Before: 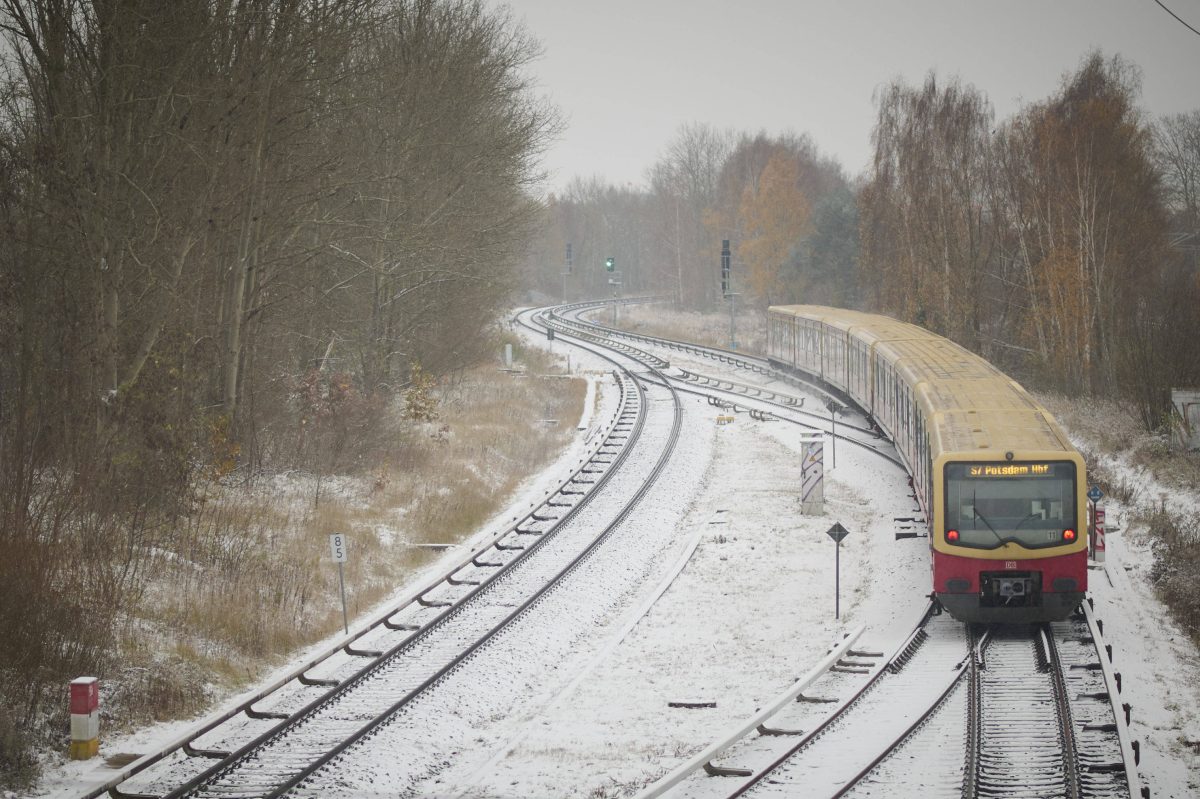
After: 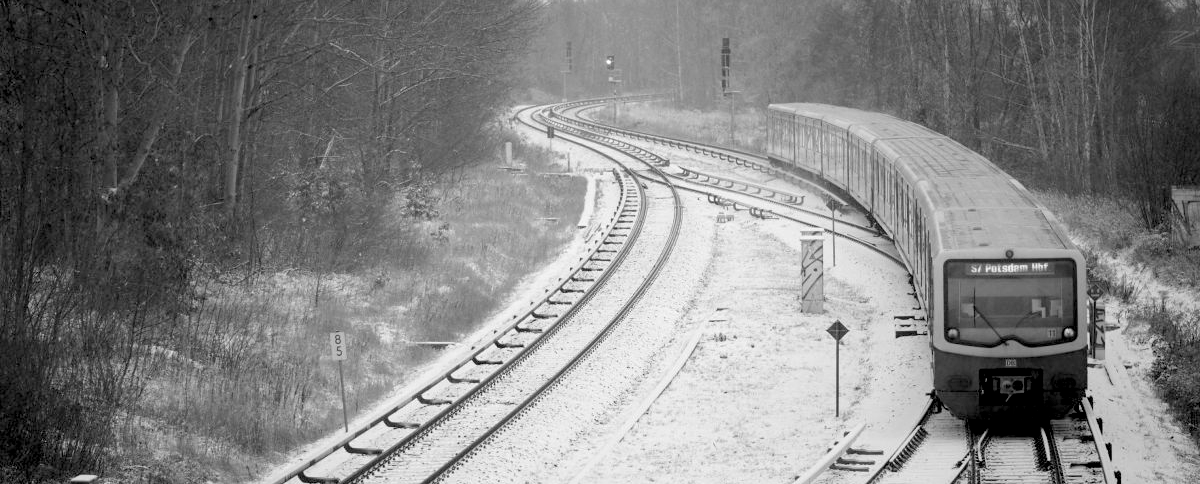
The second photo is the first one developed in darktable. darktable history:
contrast brightness saturation: saturation -1
crop and rotate: top 25.357%, bottom 13.942%
rgb levels: levels [[0.034, 0.472, 0.904], [0, 0.5, 1], [0, 0.5, 1]]
